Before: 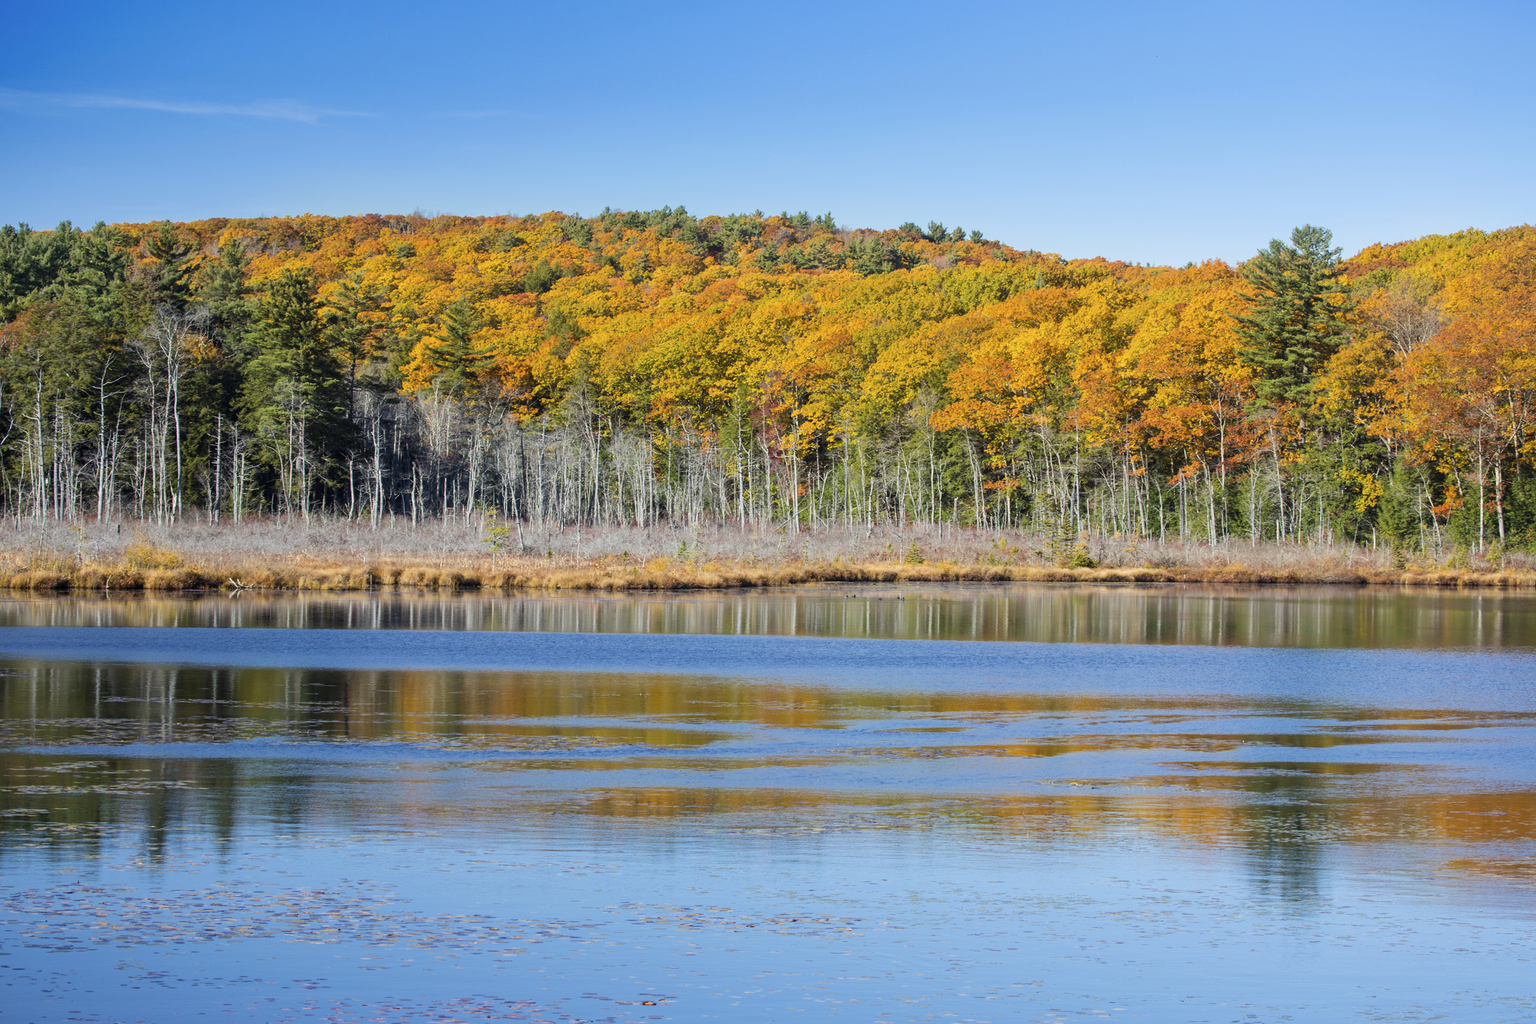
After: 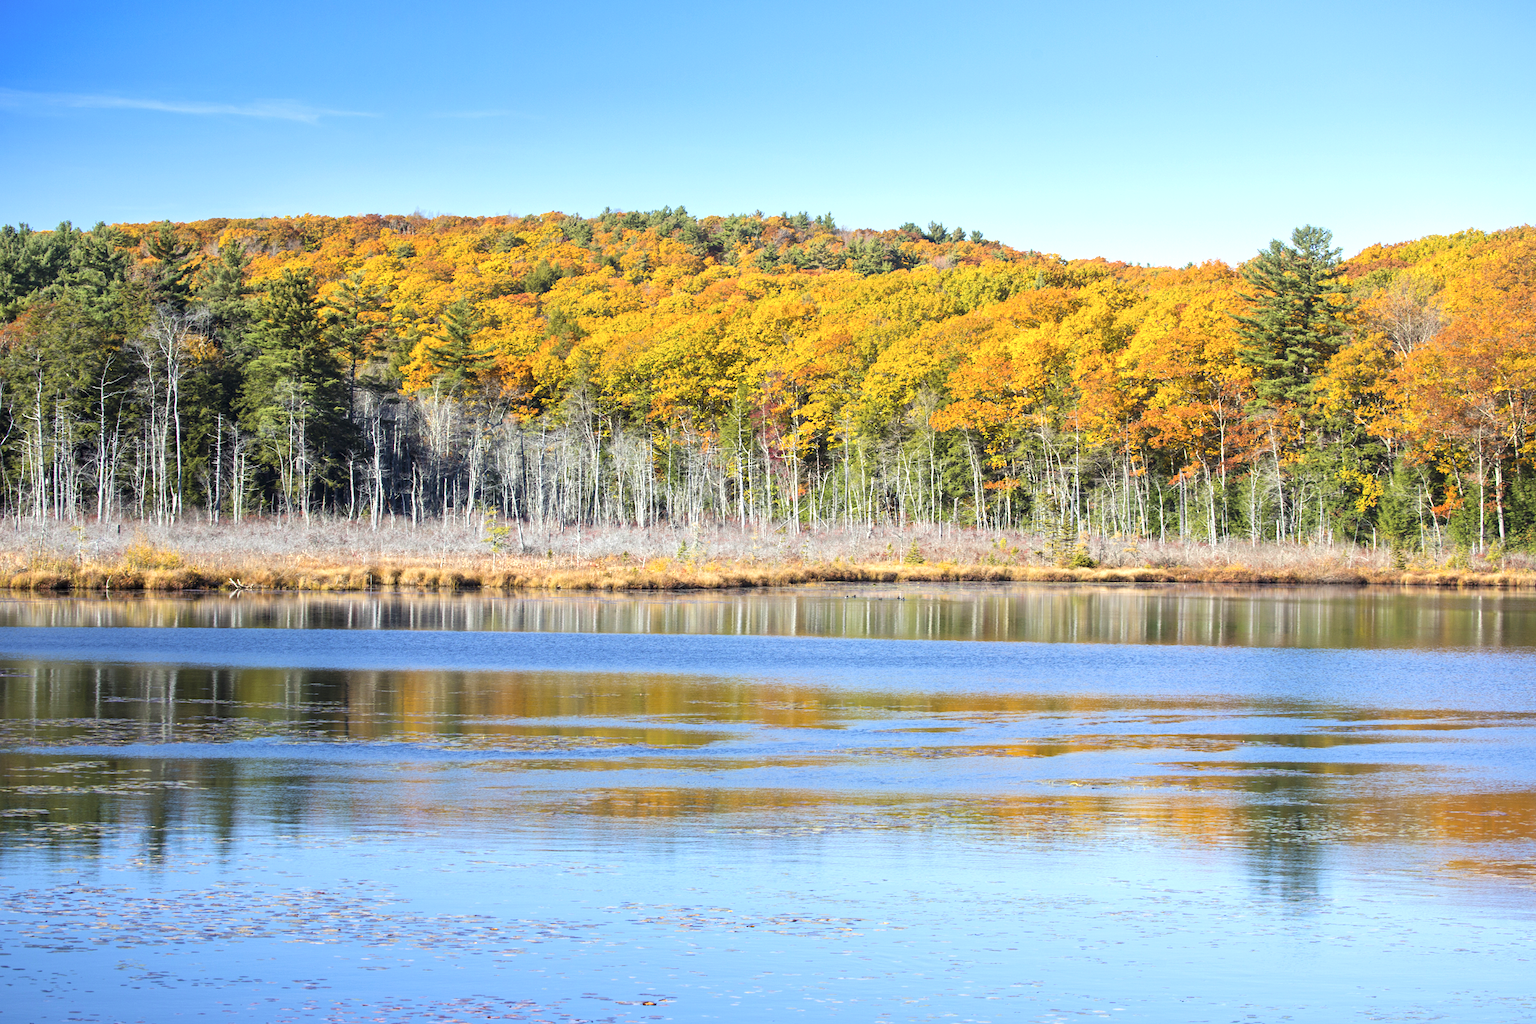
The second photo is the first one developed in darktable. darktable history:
exposure: black level correction 0, exposure 0.696 EV, compensate exposure bias true, compensate highlight preservation false
